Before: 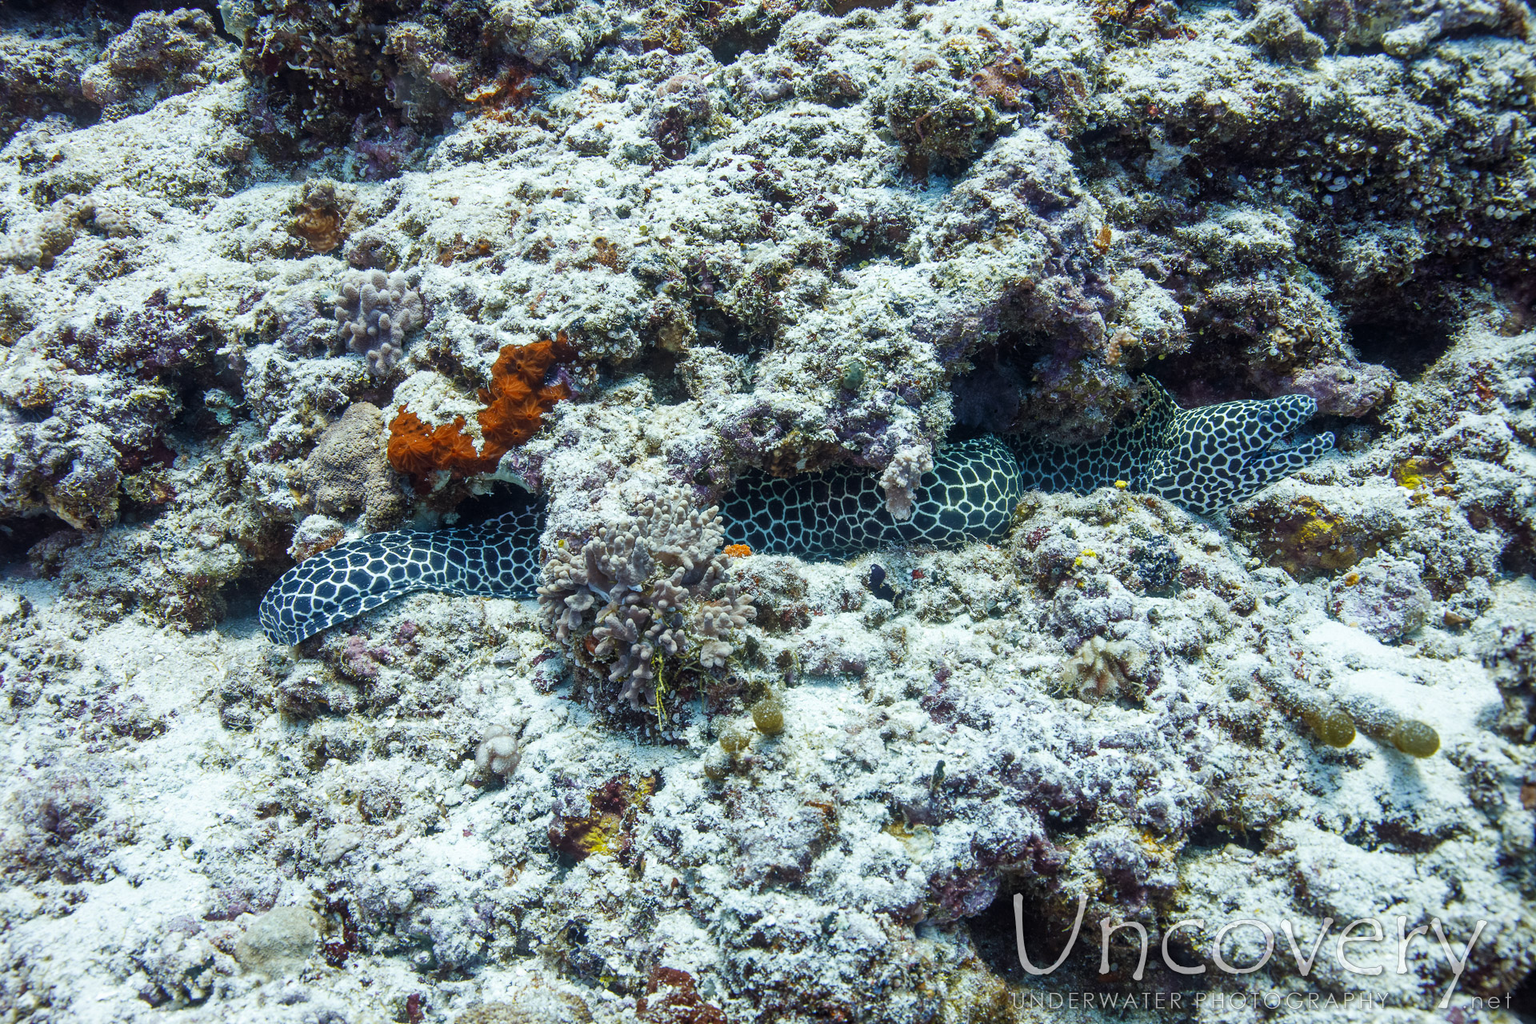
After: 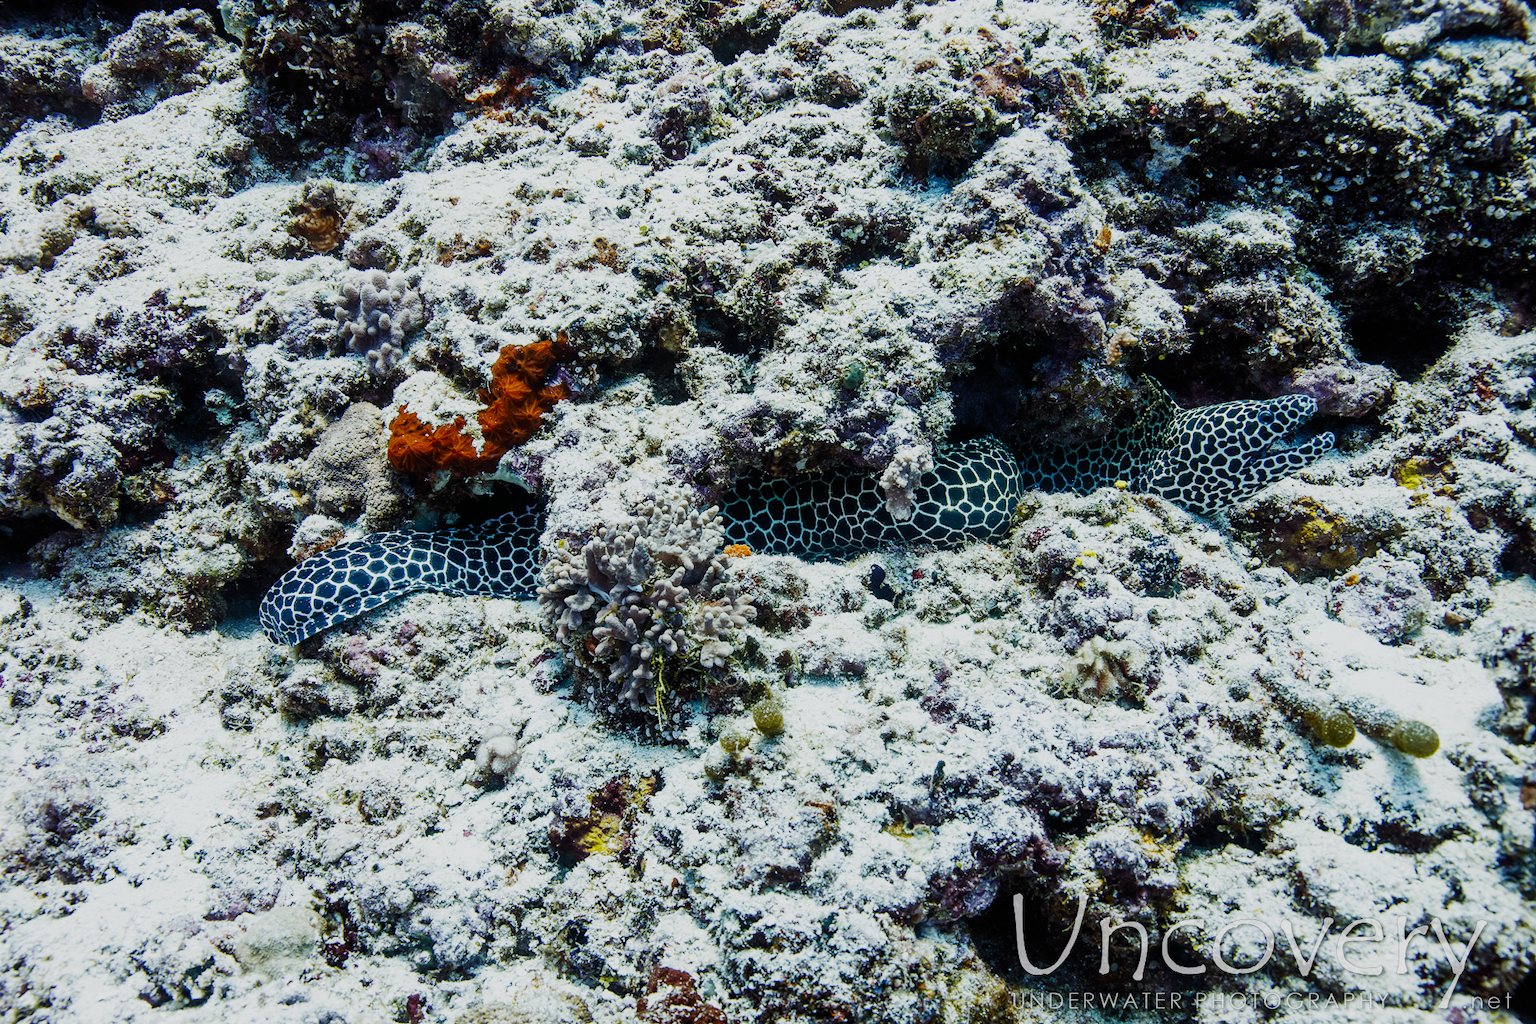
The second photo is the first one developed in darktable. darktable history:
contrast brightness saturation: contrast 0.145
filmic rgb: black relative exposure -7.65 EV, white relative exposure 4.56 EV, threshold 5.97 EV, hardness 3.61, contrast 1.254, preserve chrominance no, color science v5 (2021), contrast in shadows safe, contrast in highlights safe, enable highlight reconstruction true
